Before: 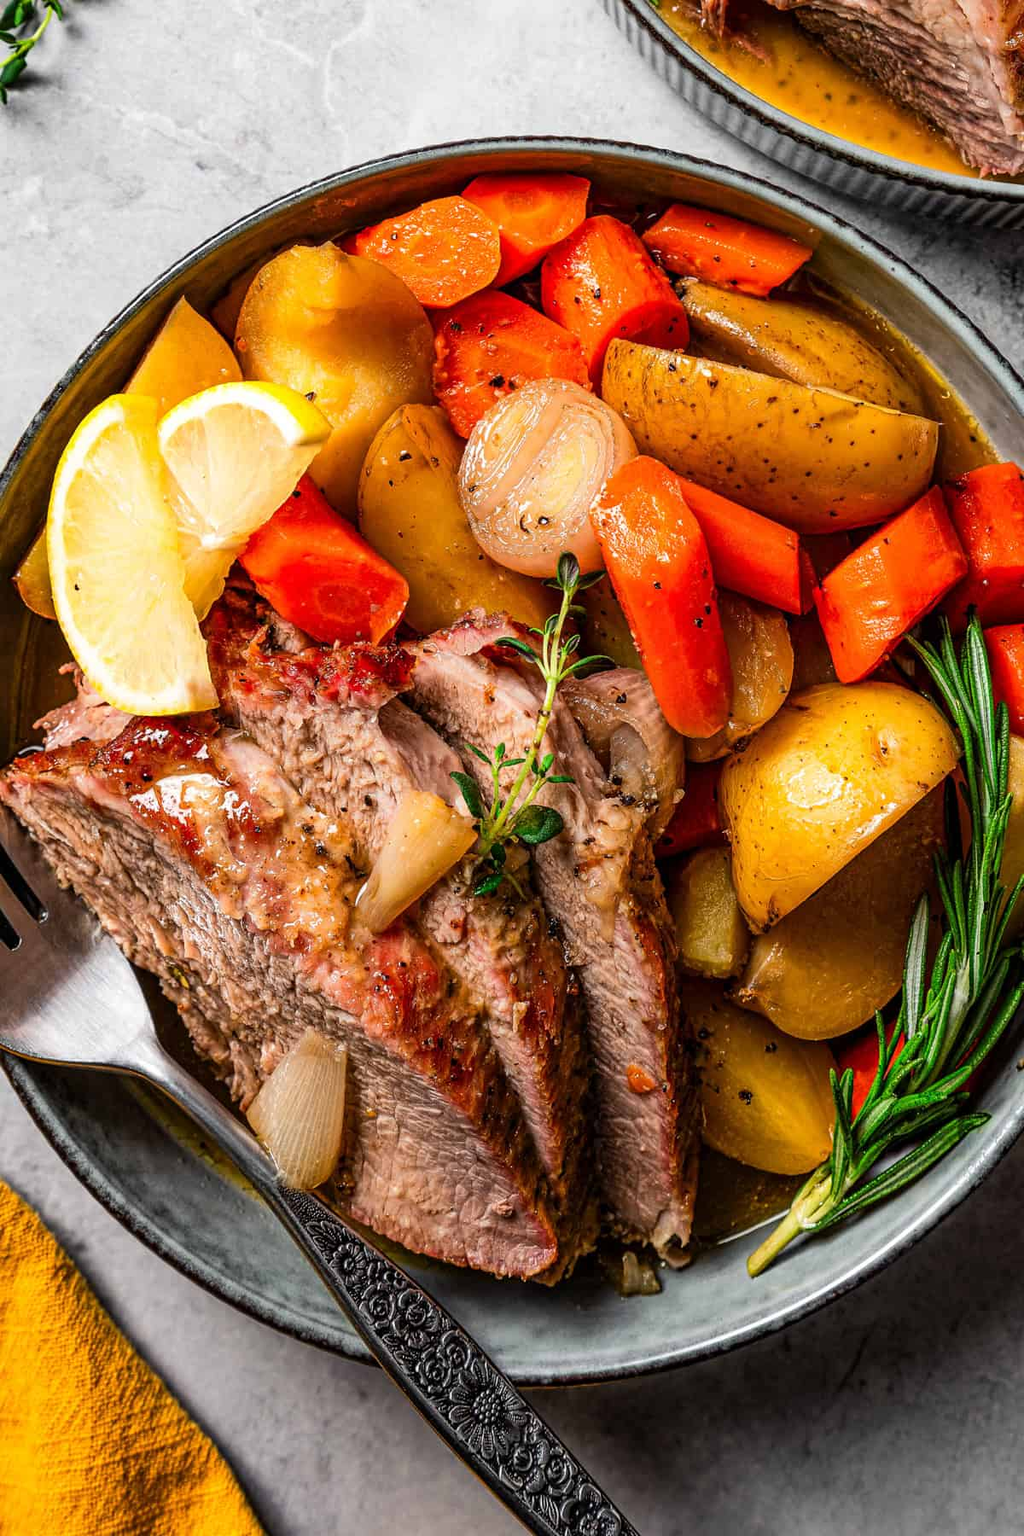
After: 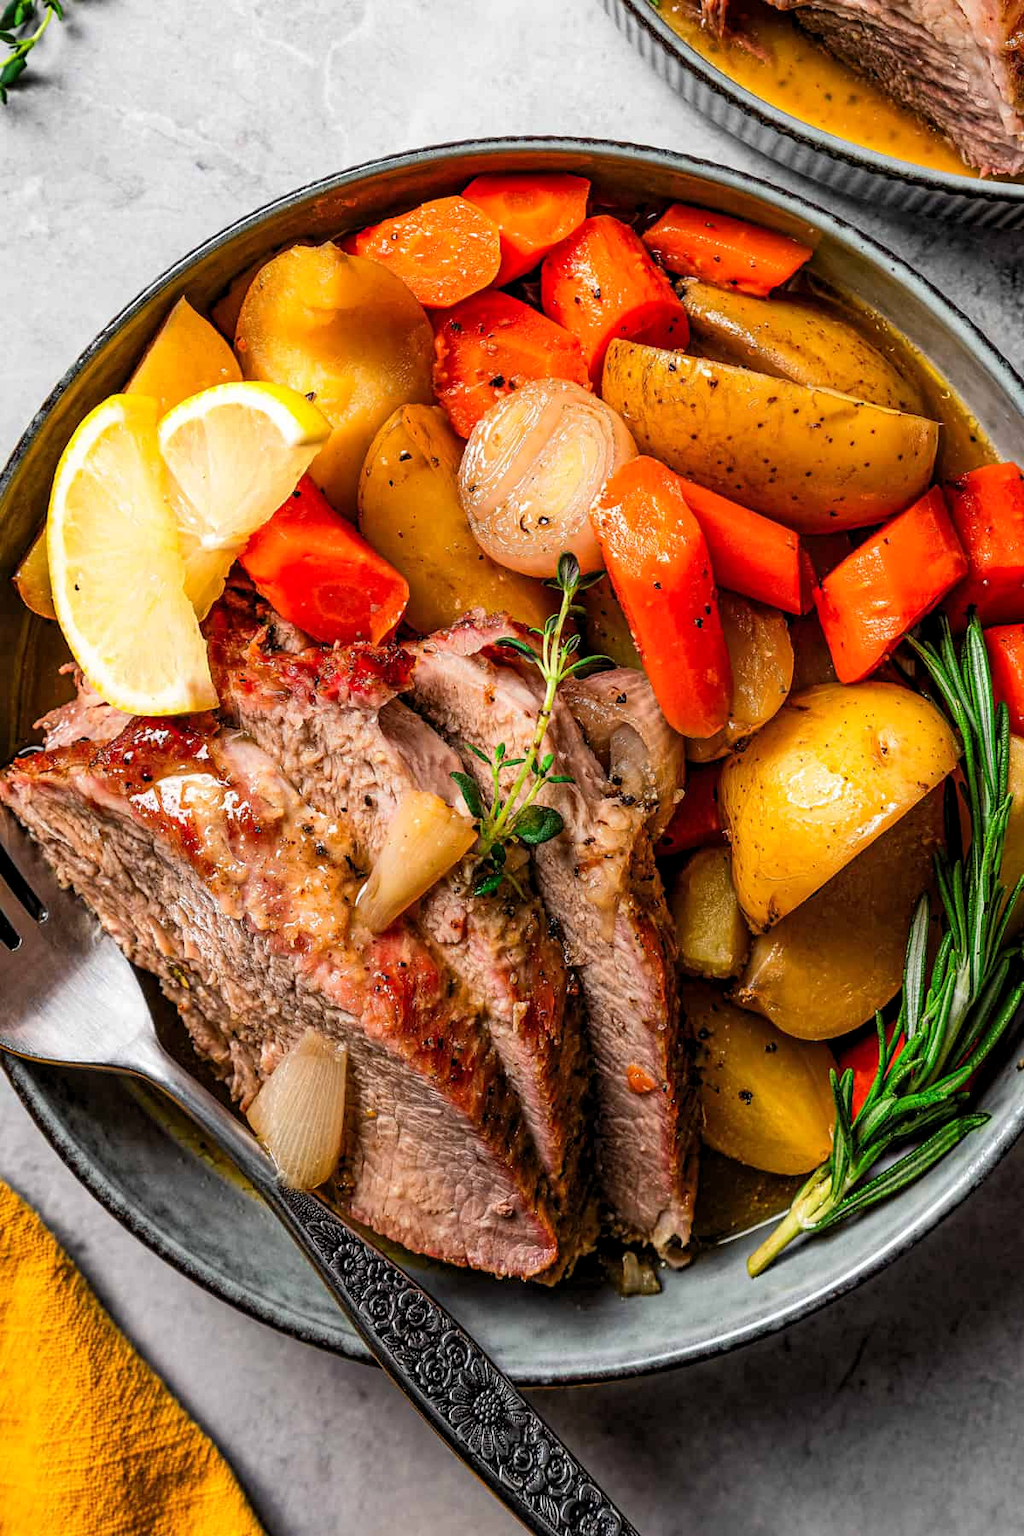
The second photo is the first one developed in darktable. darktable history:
levels: gray 59.33%, white 99.94%, levels [0.018, 0.493, 1]
